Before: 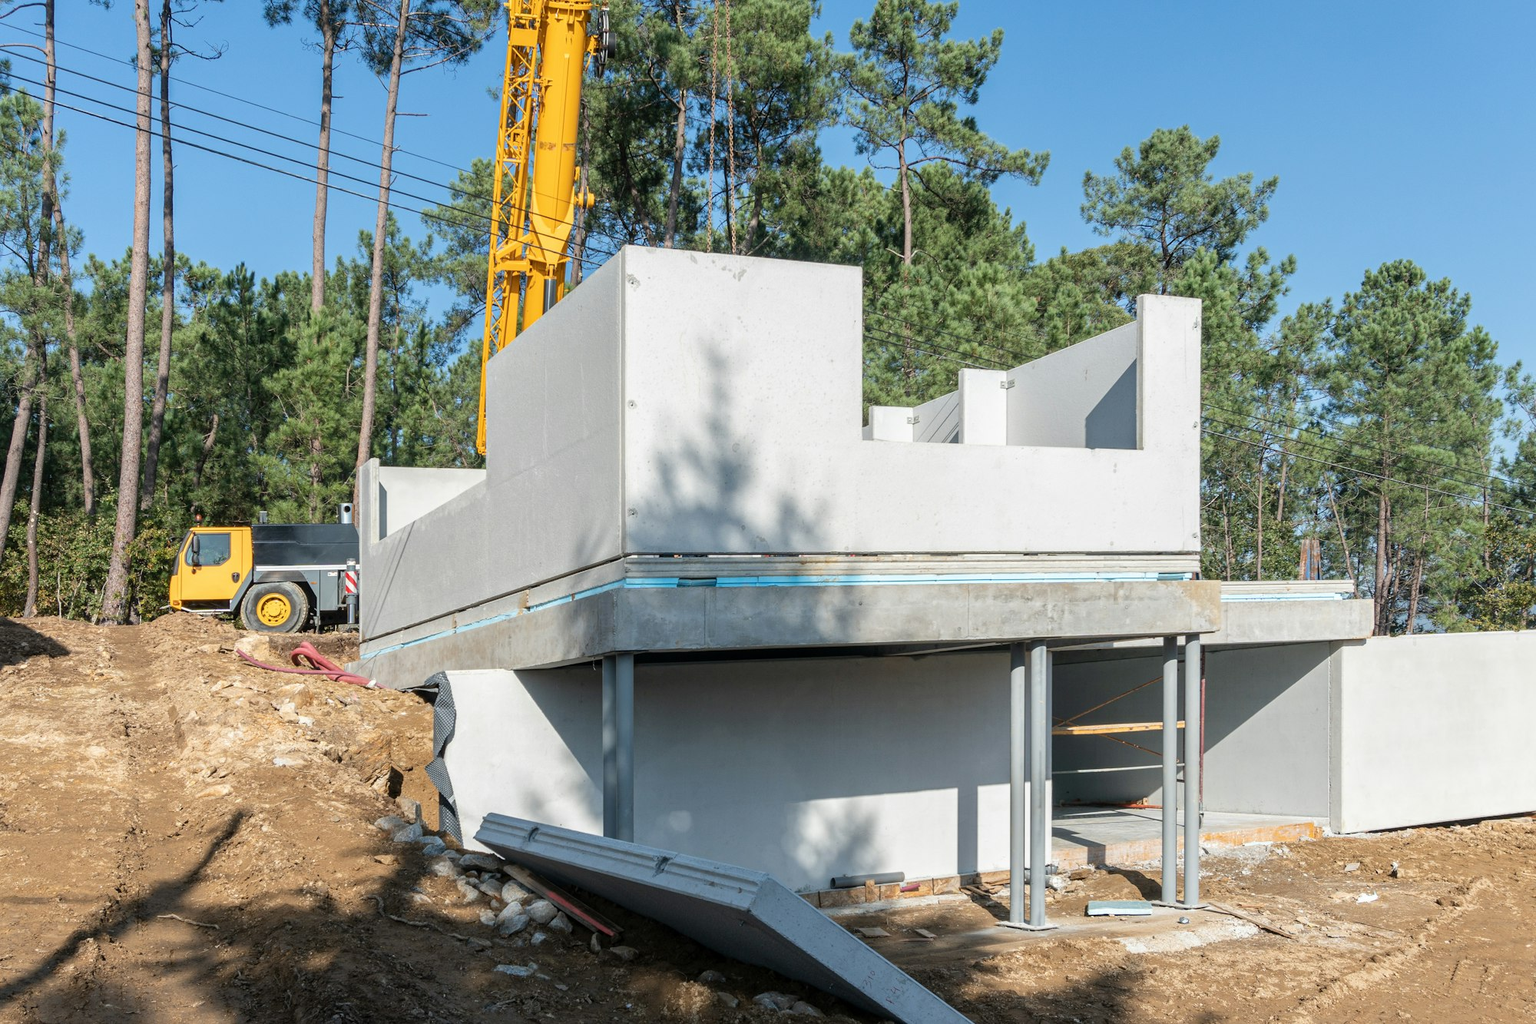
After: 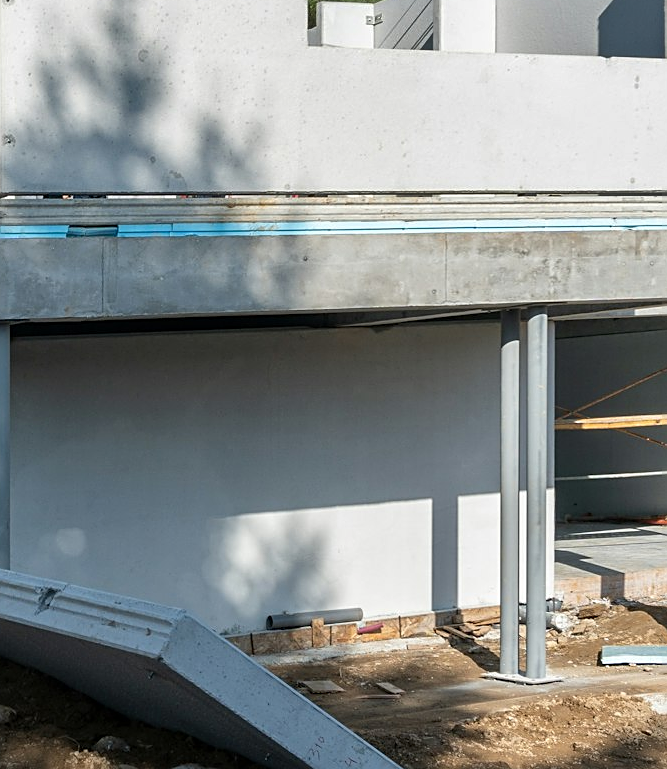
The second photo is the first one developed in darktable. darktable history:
sharpen: amount 0.491
crop: left 40.772%, top 39.541%, right 25.837%, bottom 2.752%
shadows and highlights: shadows 32.43, highlights -47.74, compress 49.85%, highlights color adjustment 49.17%, soften with gaussian
